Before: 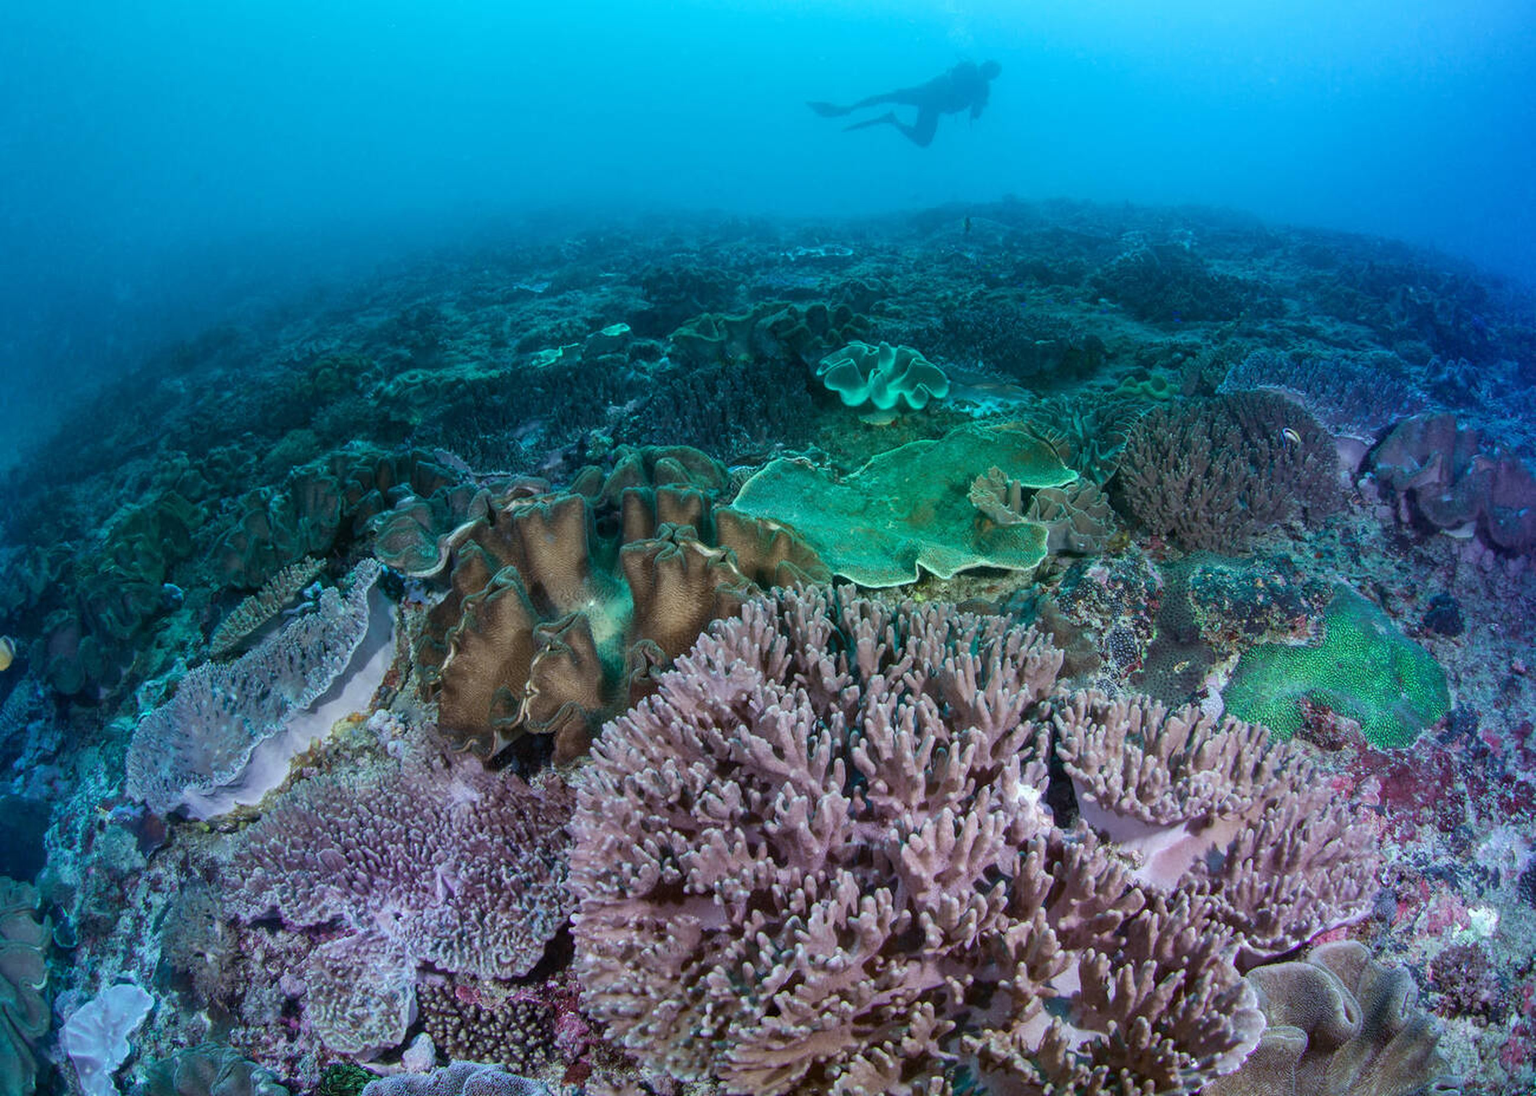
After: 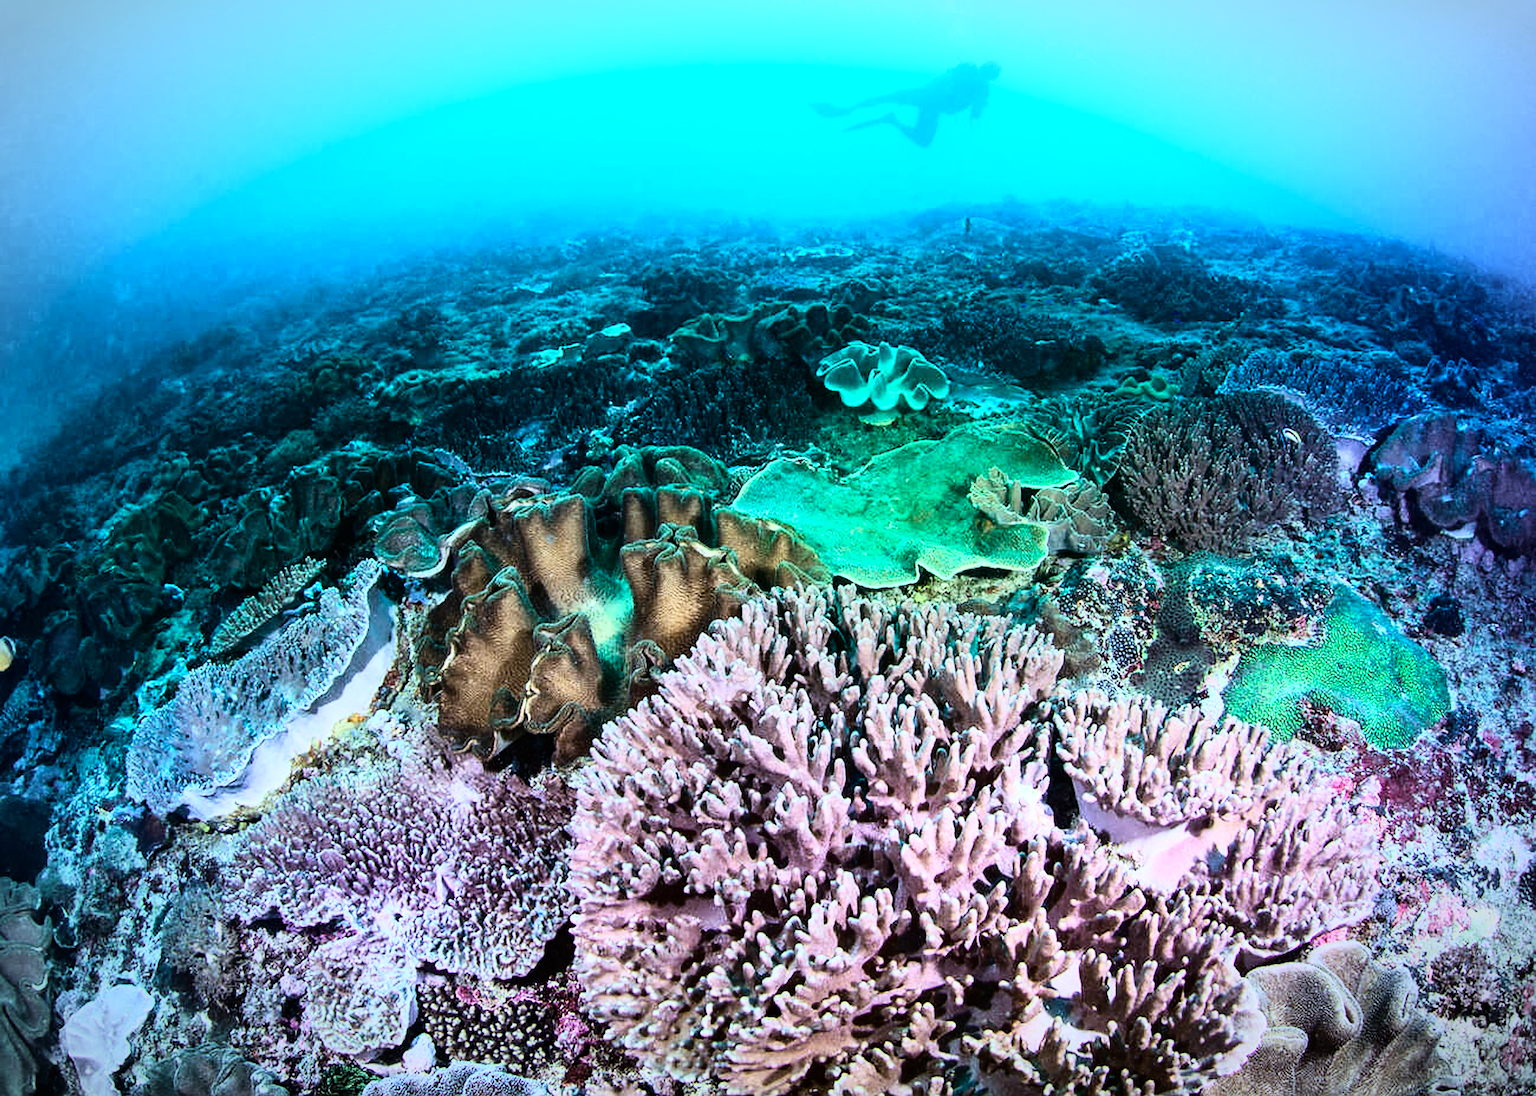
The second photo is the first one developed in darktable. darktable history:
sharpen: on, module defaults
color balance rgb: perceptual saturation grading › global saturation 20%, perceptual saturation grading › highlights -25%, perceptual saturation grading › shadows 25%
rgb curve: curves: ch0 [(0, 0) (0.21, 0.15) (0.24, 0.21) (0.5, 0.75) (0.75, 0.96) (0.89, 0.99) (1, 1)]; ch1 [(0, 0.02) (0.21, 0.13) (0.25, 0.2) (0.5, 0.67) (0.75, 0.9) (0.89, 0.97) (1, 1)]; ch2 [(0, 0.02) (0.21, 0.13) (0.25, 0.2) (0.5, 0.67) (0.75, 0.9) (0.89, 0.97) (1, 1)], compensate middle gray true
vignetting: fall-off start 87%, automatic ratio true
